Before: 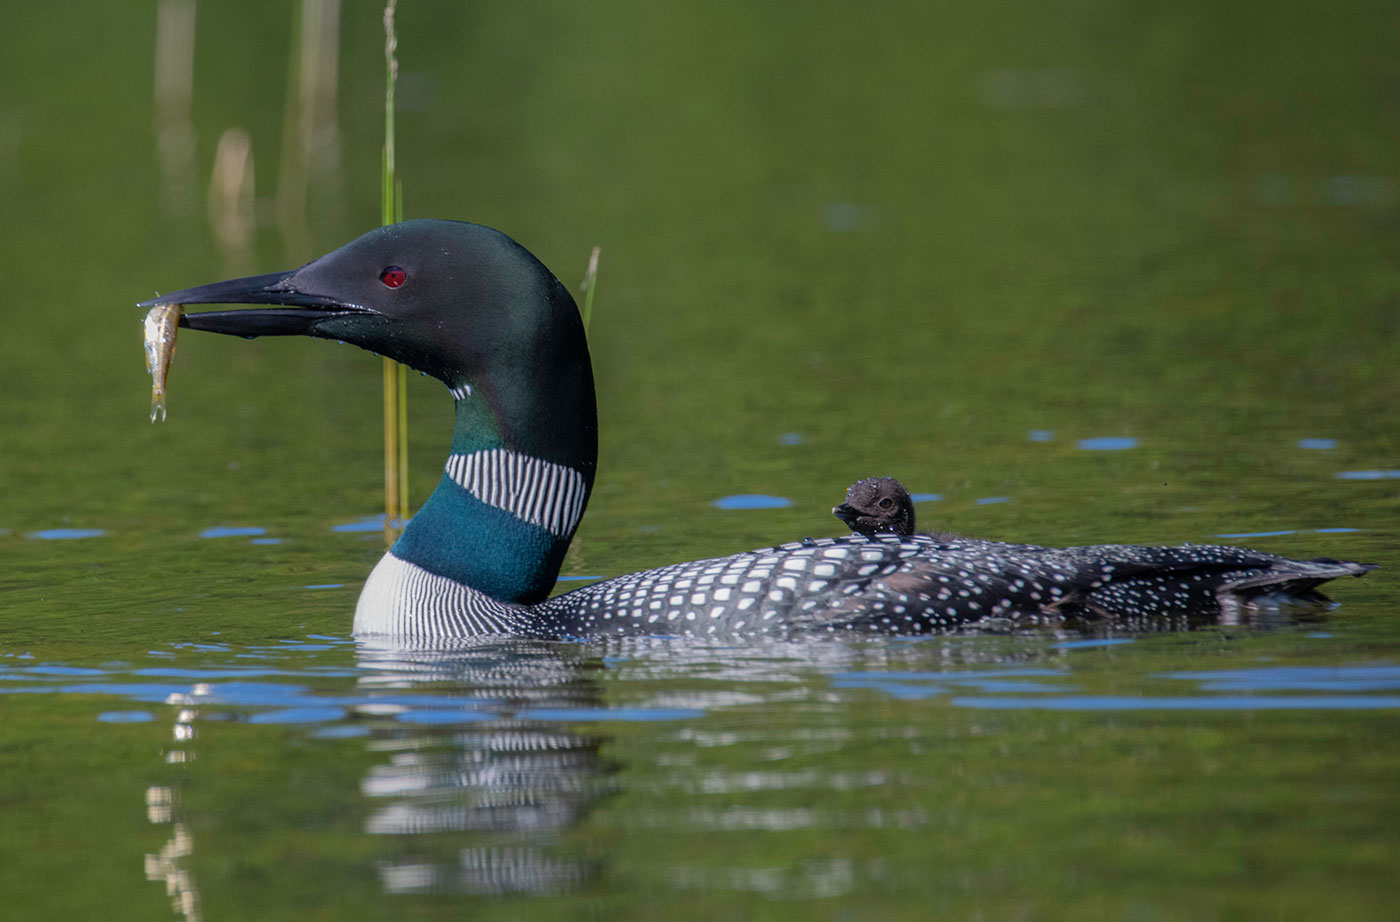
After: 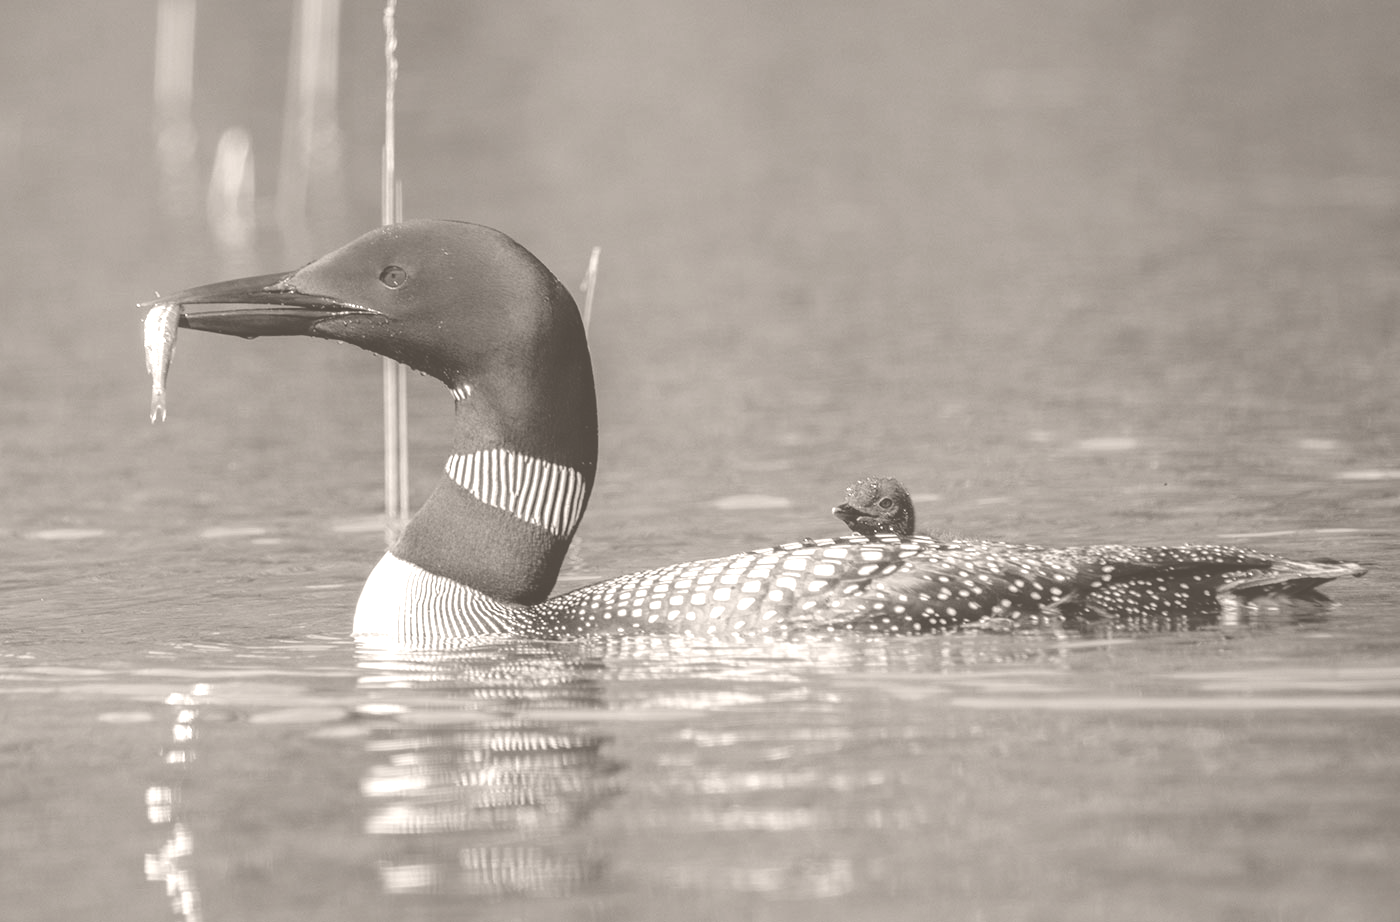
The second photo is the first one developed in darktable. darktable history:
colorize: hue 34.49°, saturation 35.33%, source mix 100%, lightness 55%, version 1
exposure: black level correction 0.001, compensate highlight preservation false
